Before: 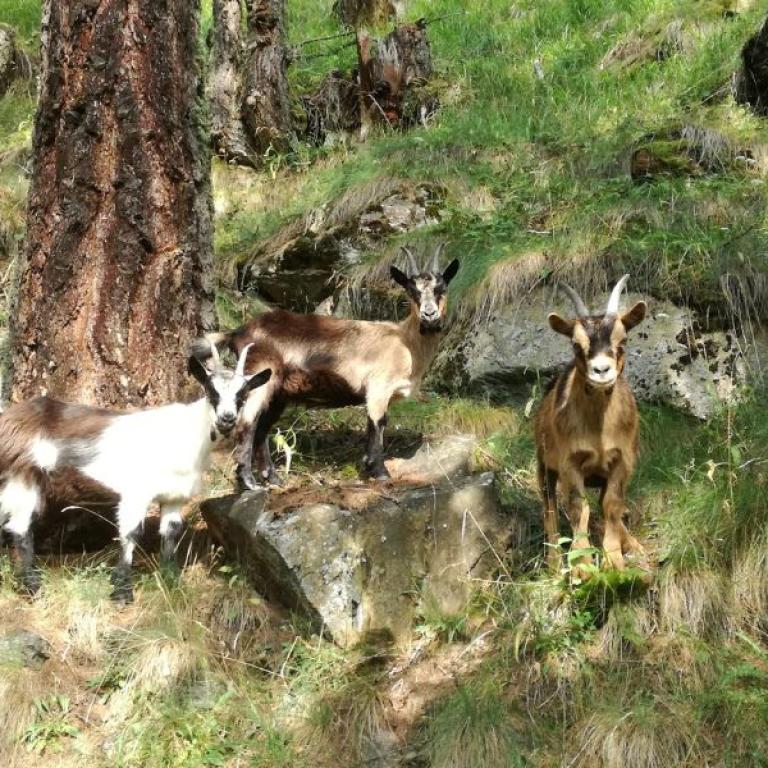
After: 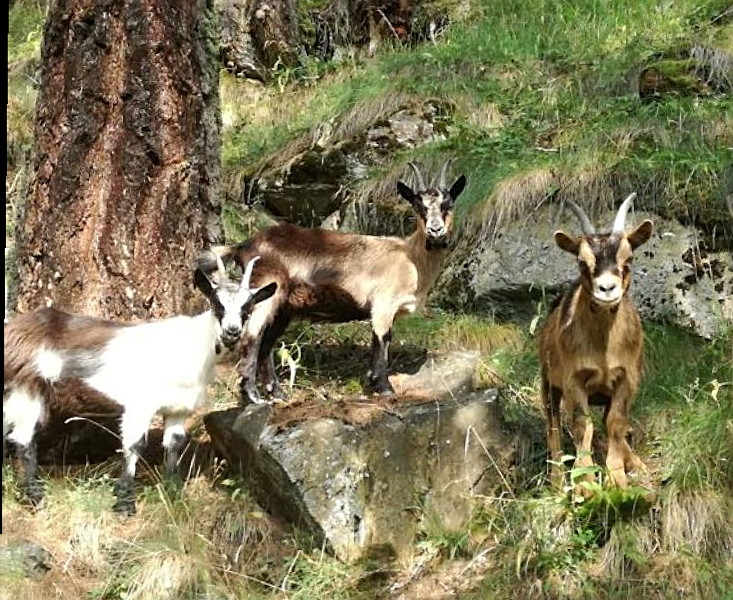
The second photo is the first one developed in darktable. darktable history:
white balance: emerald 1
rotate and perspective: rotation 0.8°, automatic cropping off
crop and rotate: angle 0.03°, top 11.643%, right 5.651%, bottom 11.189%
sharpen: on, module defaults
